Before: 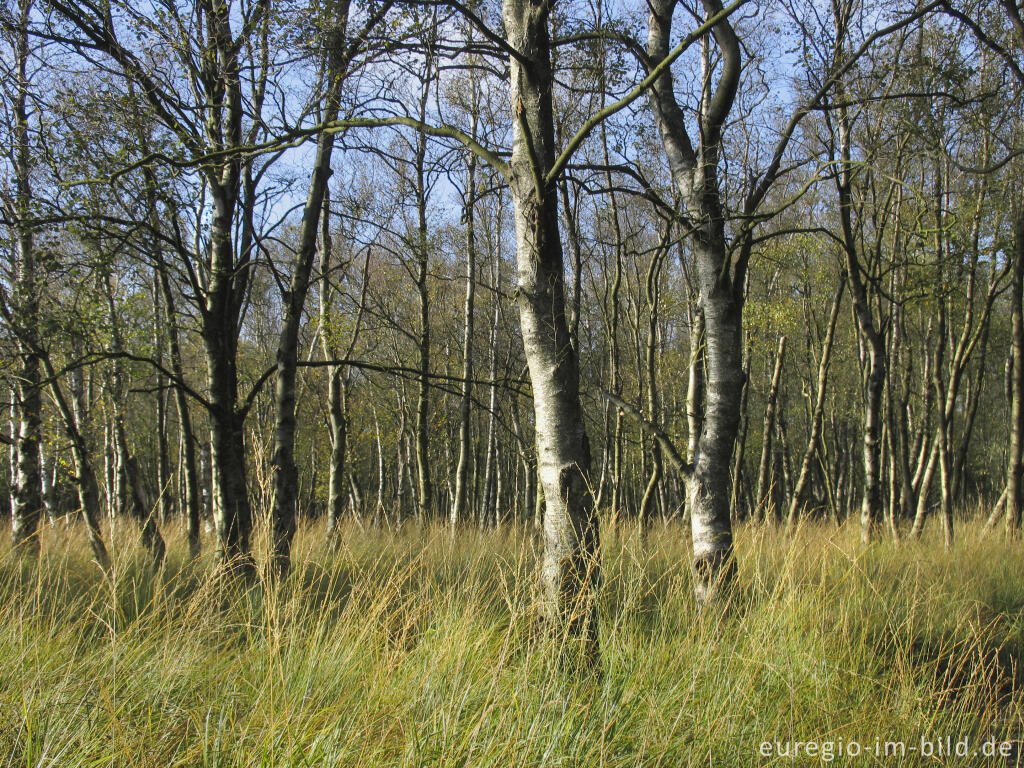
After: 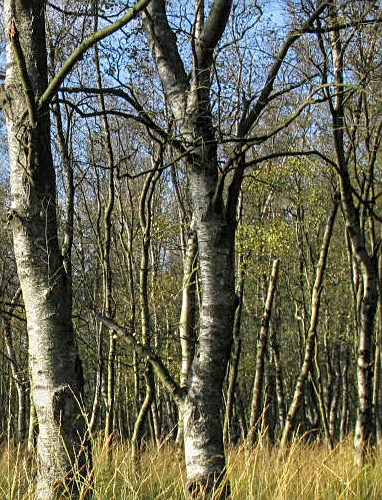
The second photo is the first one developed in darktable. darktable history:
local contrast: on, module defaults
sharpen: on, module defaults
crop and rotate: left 49.516%, top 10.141%, right 13.085%, bottom 24.726%
